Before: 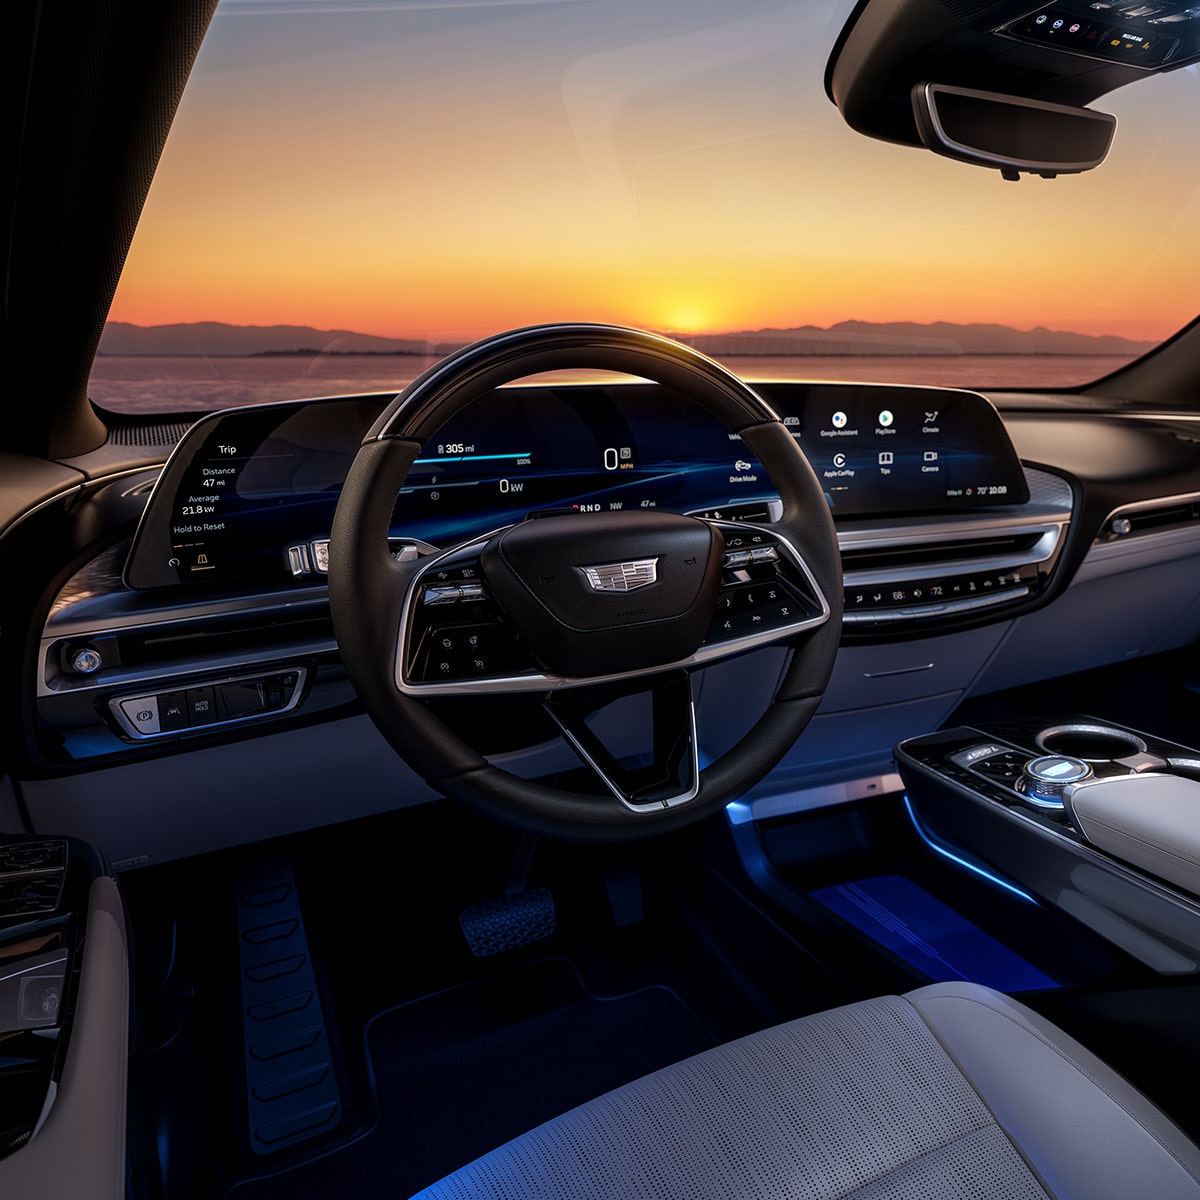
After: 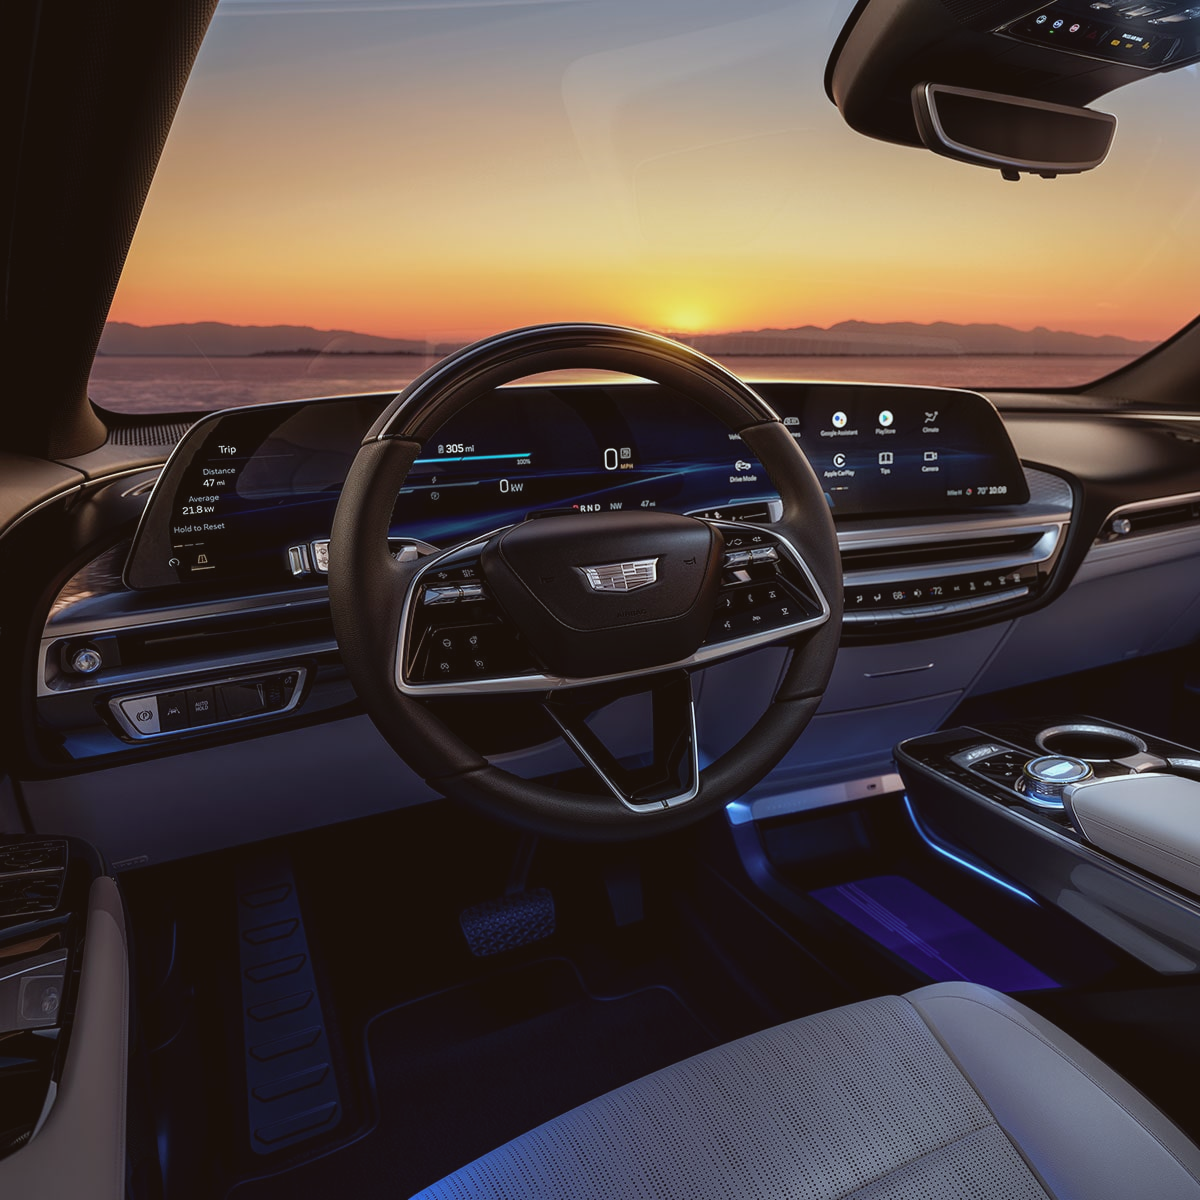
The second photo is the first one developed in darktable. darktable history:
color correction: highlights a* -4.98, highlights b* -3.76, shadows a* 3.83, shadows b* 4.08
contrast brightness saturation: contrast -0.1, saturation -0.1
